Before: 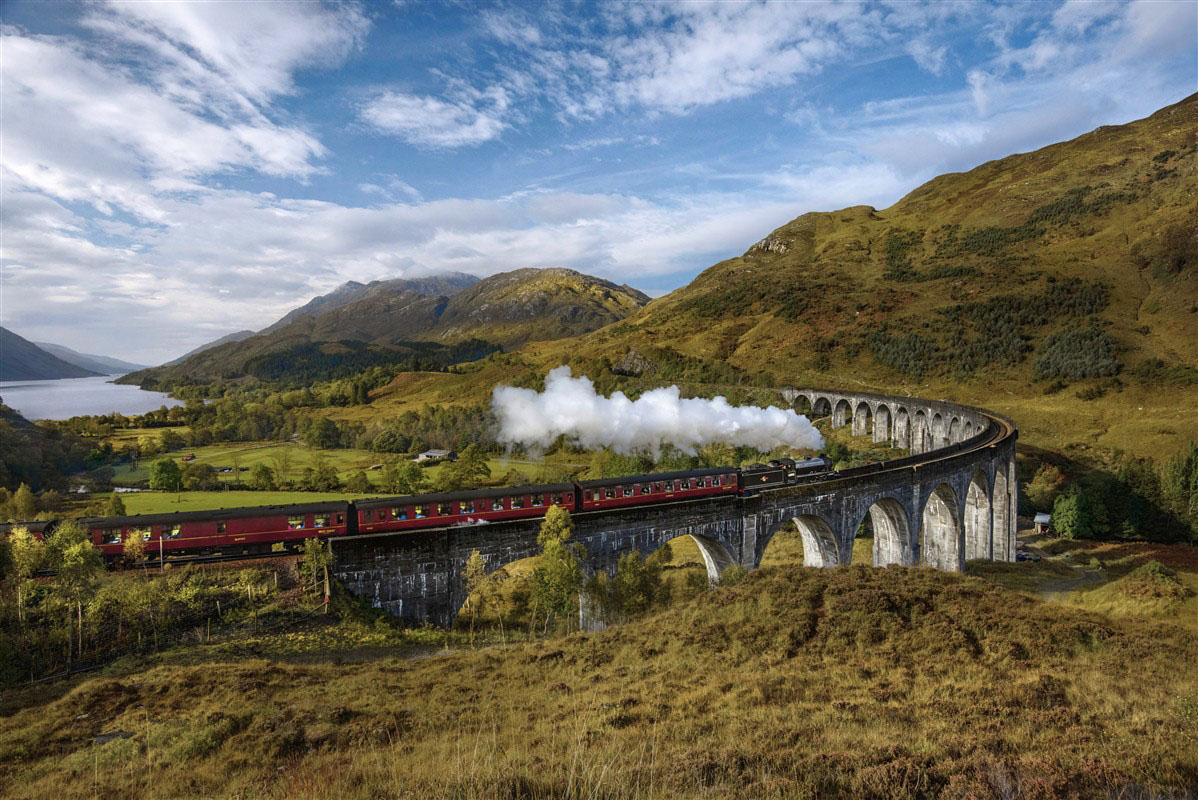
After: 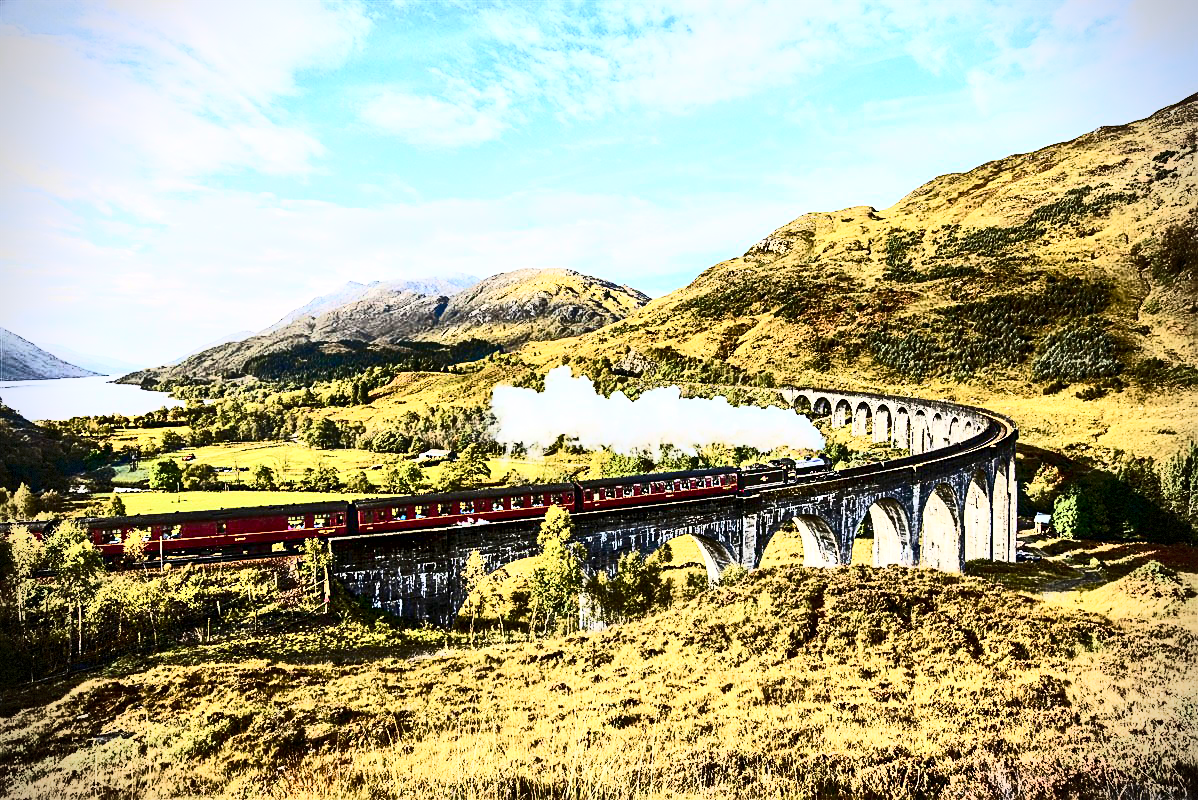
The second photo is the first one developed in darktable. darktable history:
tone equalizer: on, module defaults
vignetting: dithering 8-bit output, unbound false
contrast brightness saturation: contrast 0.93, brightness 0.2
sharpen: on, module defaults
exposure: exposure 0.6 EV, compensate highlight preservation false
color balance rgb: perceptual saturation grading › global saturation 20%, perceptual saturation grading › highlights -25%, perceptual saturation grading › shadows 25%
rgb curve: curves: ch0 [(0, 0) (0.284, 0.292) (0.505, 0.644) (1, 1)], compensate middle gray true
global tonemap: drago (1, 100), detail 1
